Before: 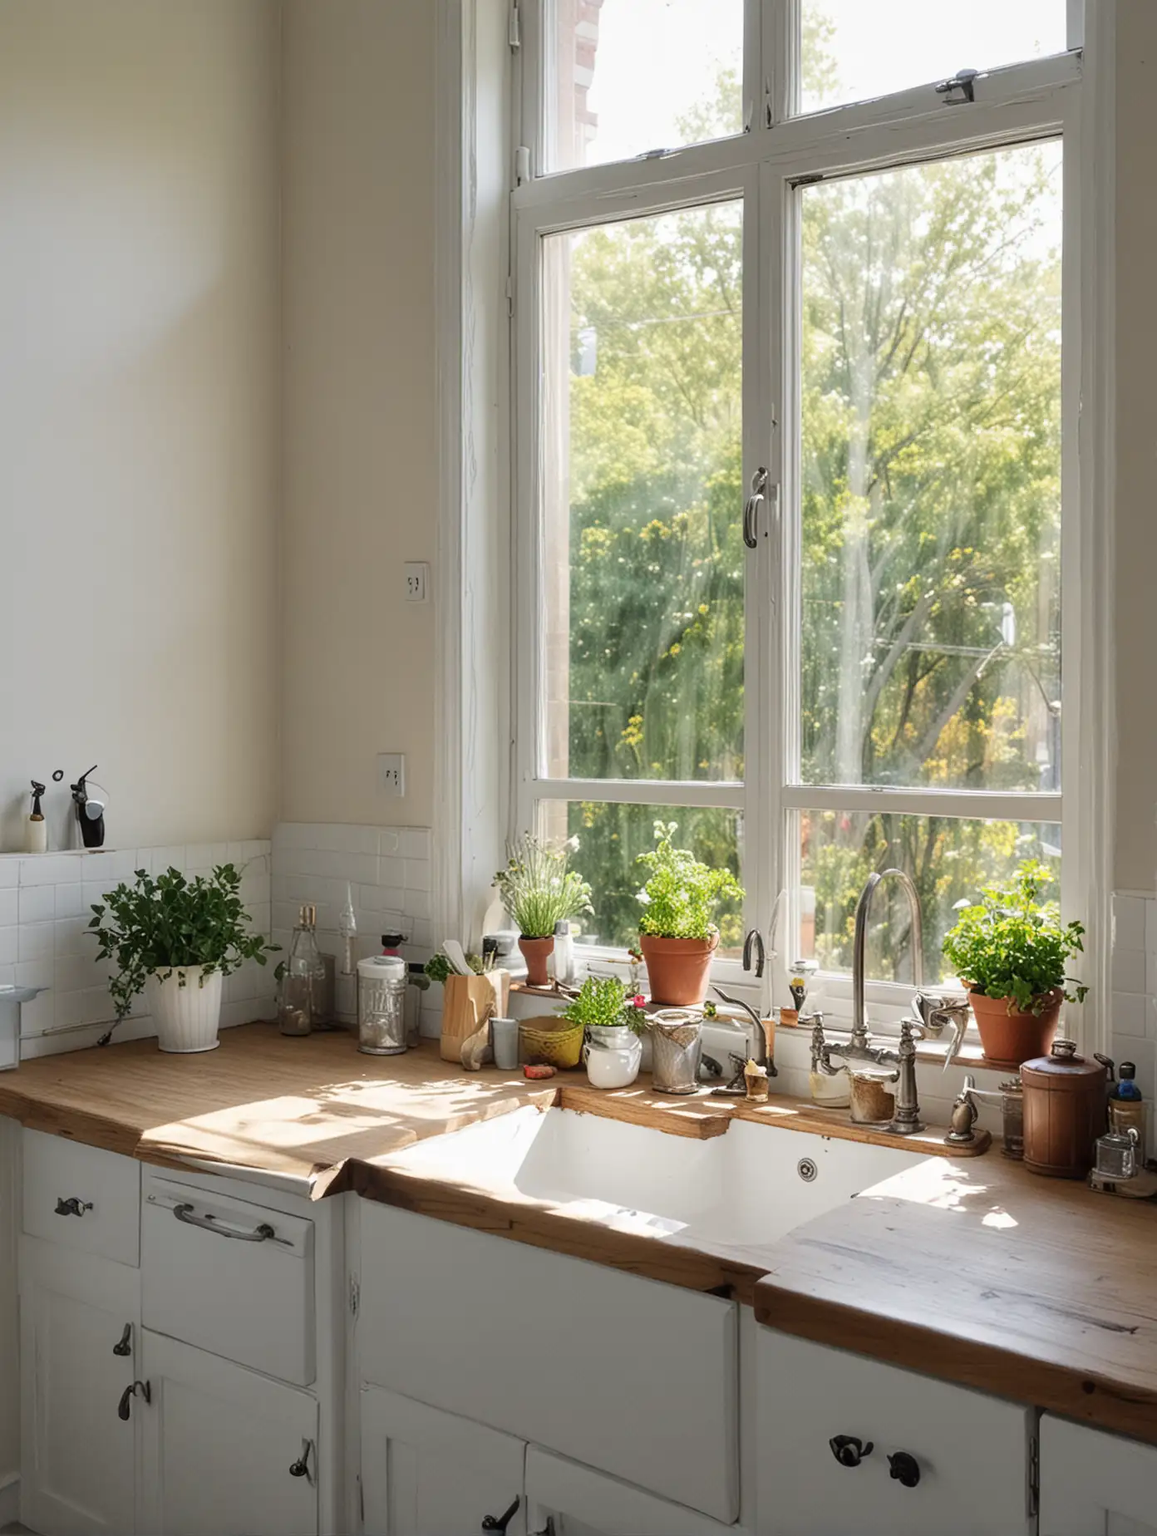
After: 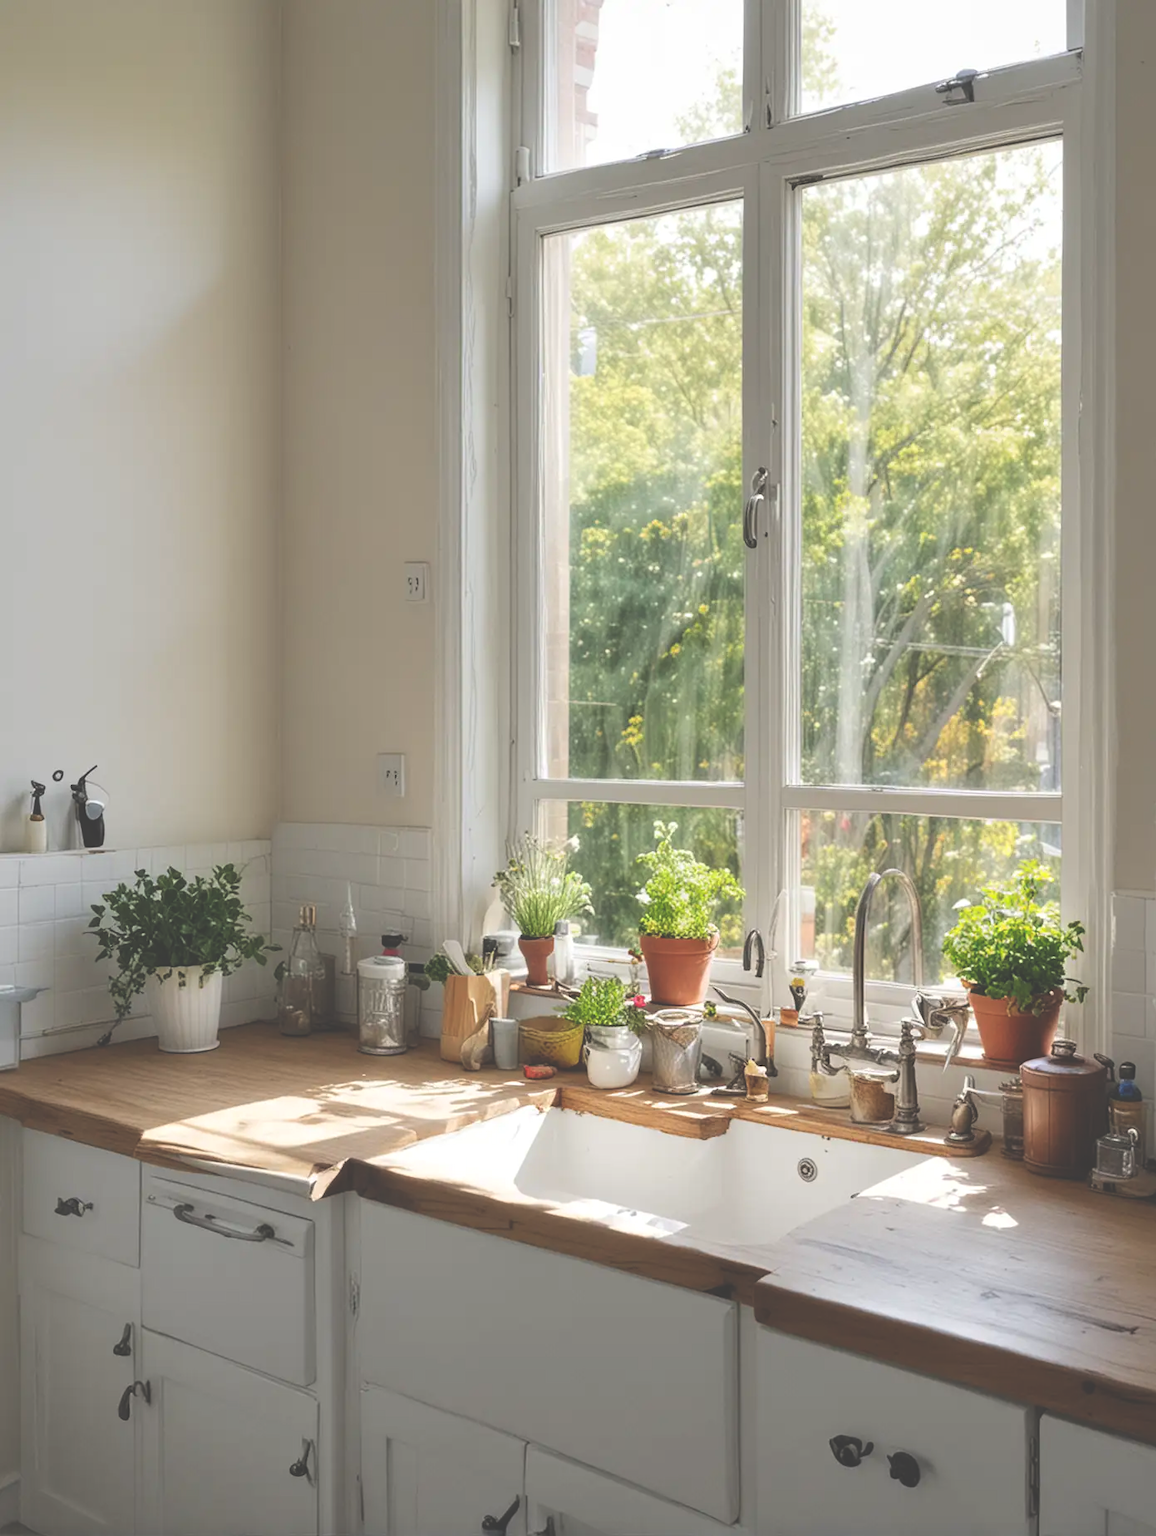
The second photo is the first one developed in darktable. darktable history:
color correction: highlights b* -0.046, saturation 1.11
exposure: black level correction -0.041, exposure 0.06 EV, compensate highlight preservation false
